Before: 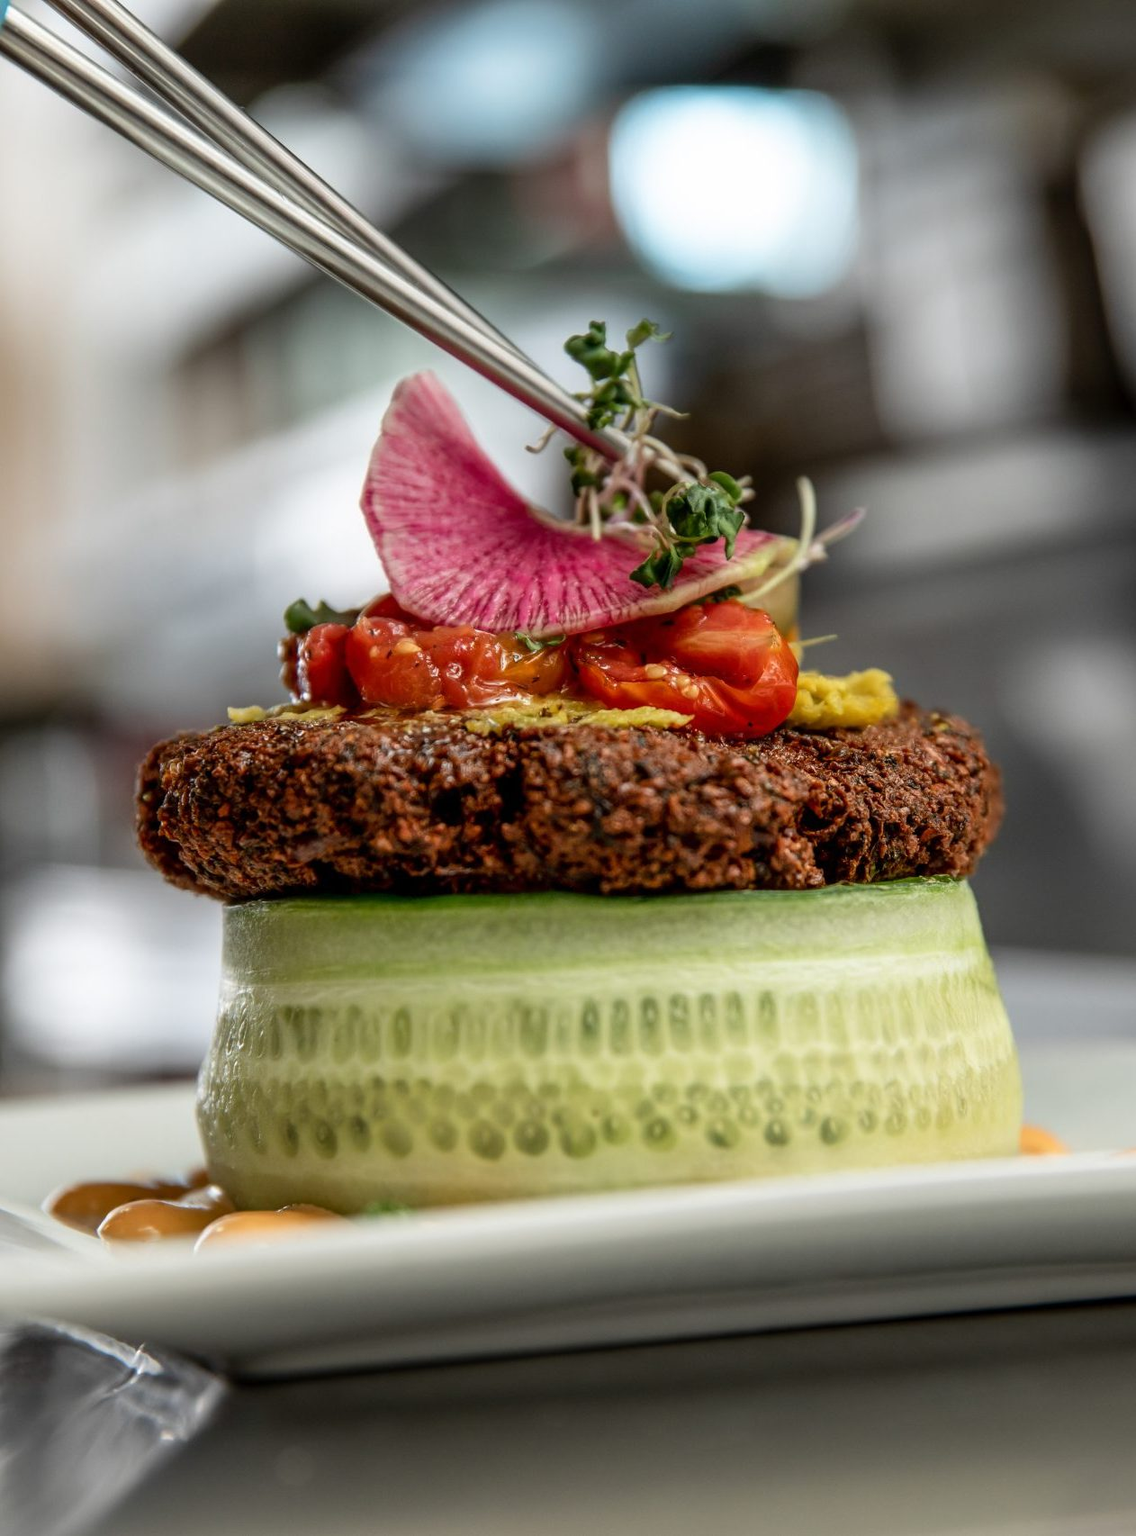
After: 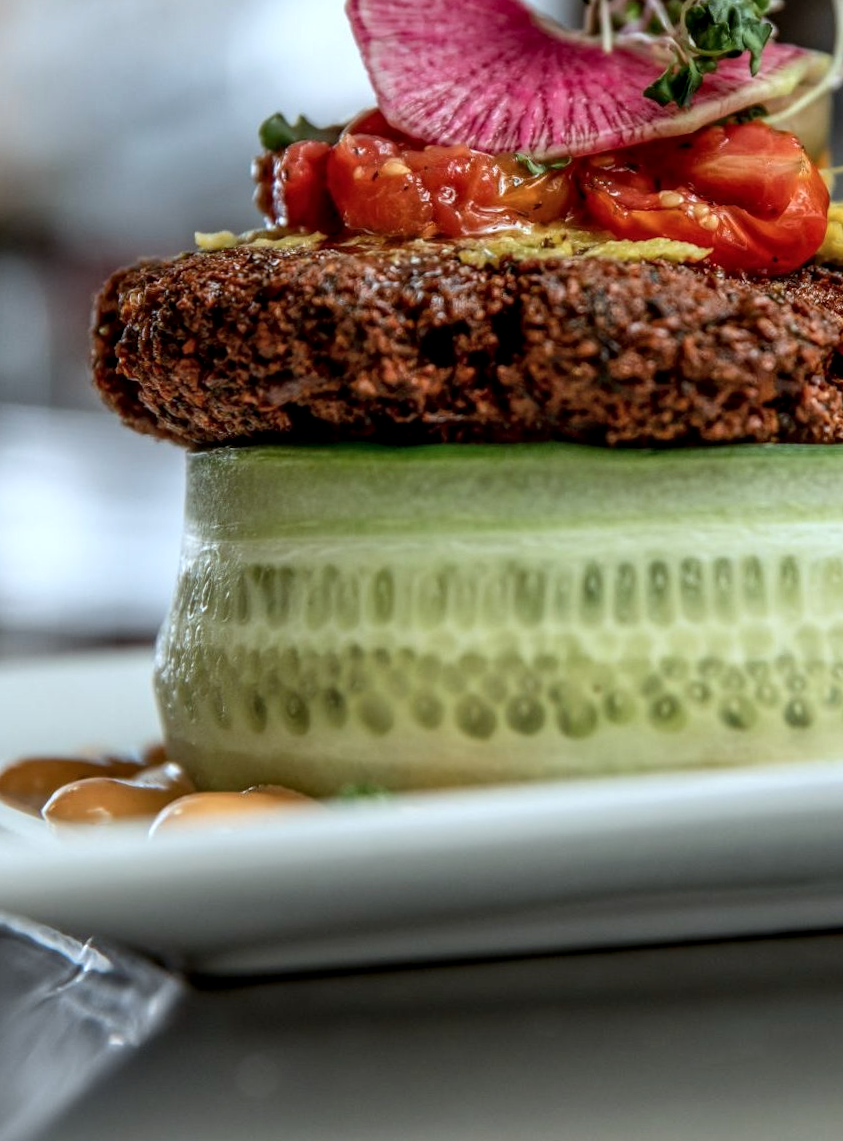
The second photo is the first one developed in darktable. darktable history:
local contrast: on, module defaults
crop and rotate: angle -0.82°, left 3.85%, top 31.828%, right 27.992%
color correction: highlights a* -4.18, highlights b* -10.81
